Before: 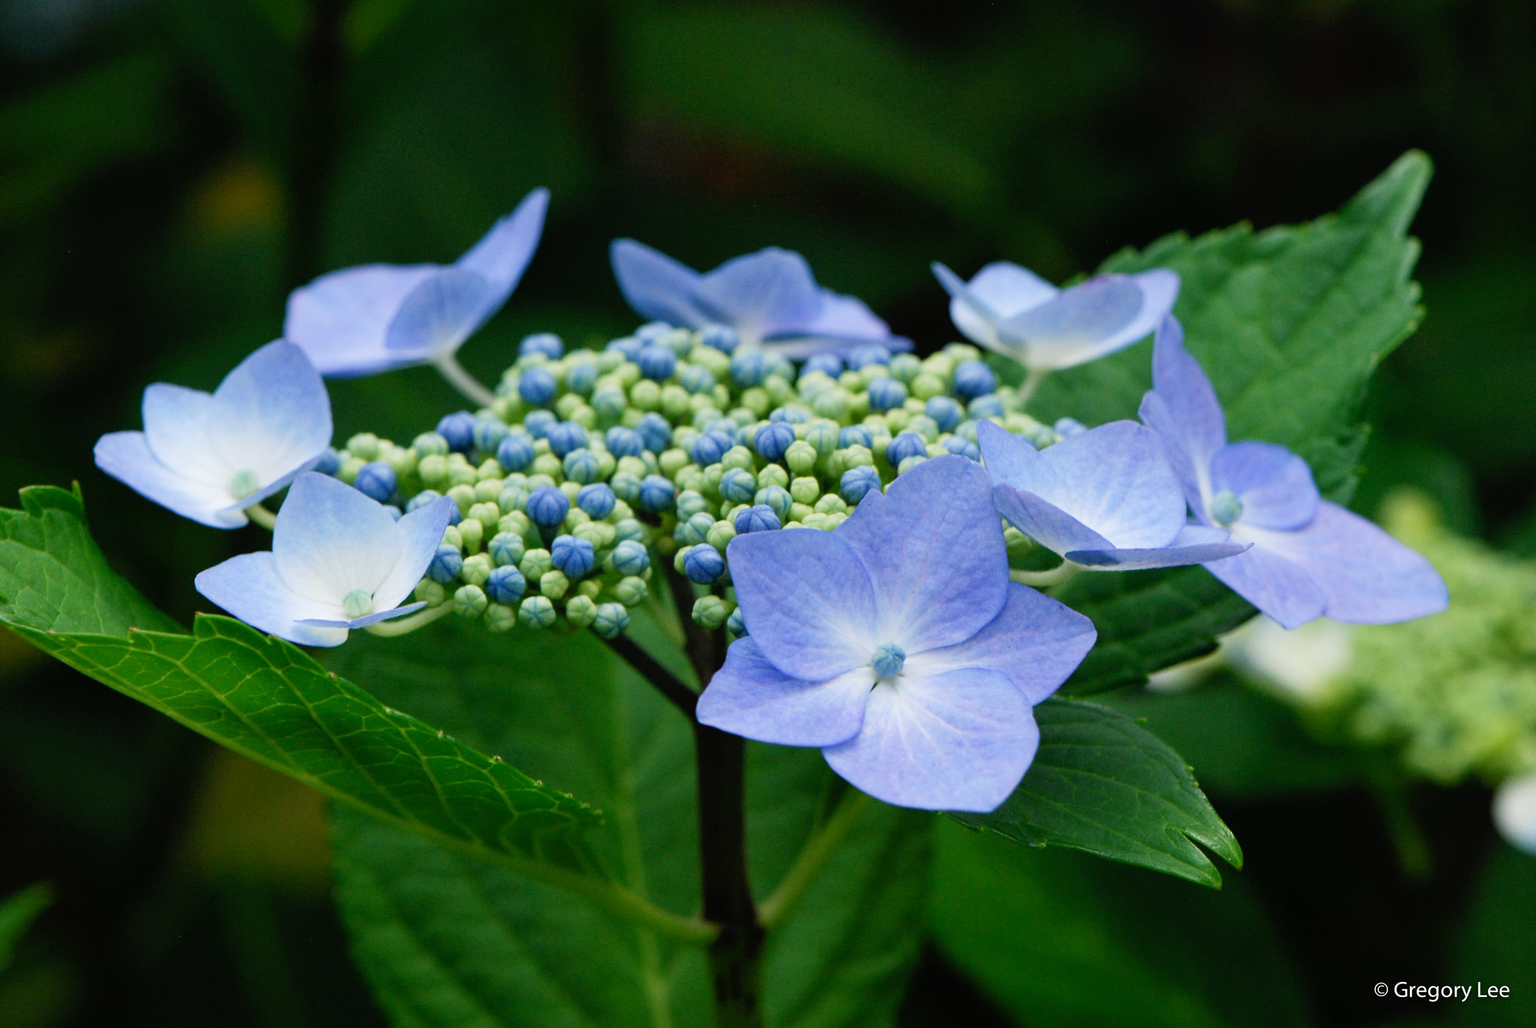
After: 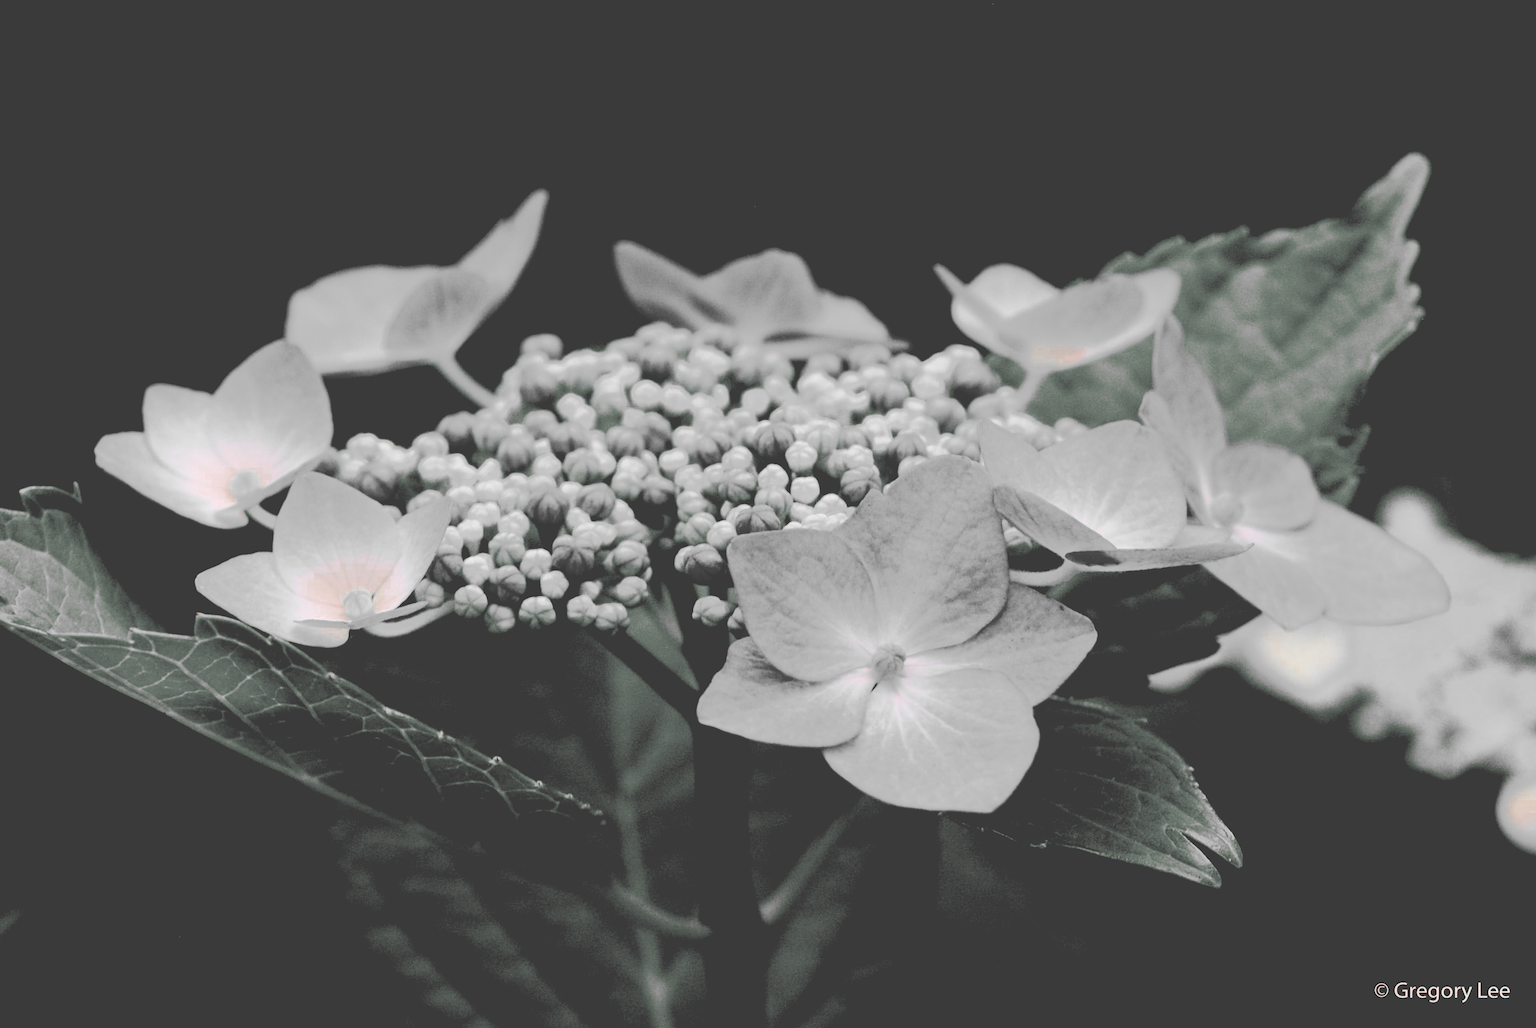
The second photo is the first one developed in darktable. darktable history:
contrast brightness saturation: contrast -0.099, brightness 0.044, saturation 0.081
base curve: curves: ch0 [(0.065, 0.026) (0.236, 0.358) (0.53, 0.546) (0.777, 0.841) (0.924, 0.992)], preserve colors none
color zones: curves: ch0 [(0, 0.497) (0.096, 0.361) (0.221, 0.538) (0.429, 0.5) (0.571, 0.5) (0.714, 0.5) (0.857, 0.5) (1, 0.497)]; ch1 [(0, 0.5) (0.143, 0.5) (0.257, -0.002) (0.429, 0.04) (0.571, -0.001) (0.714, -0.015) (0.857, 0.024) (1, 0.5)]
color balance rgb: highlights gain › chroma 2.338%, highlights gain › hue 35.85°, perceptual saturation grading › global saturation 20%, perceptual saturation grading › highlights -14.045%, perceptual saturation grading › shadows 49.869%, global vibrance 6.189%
